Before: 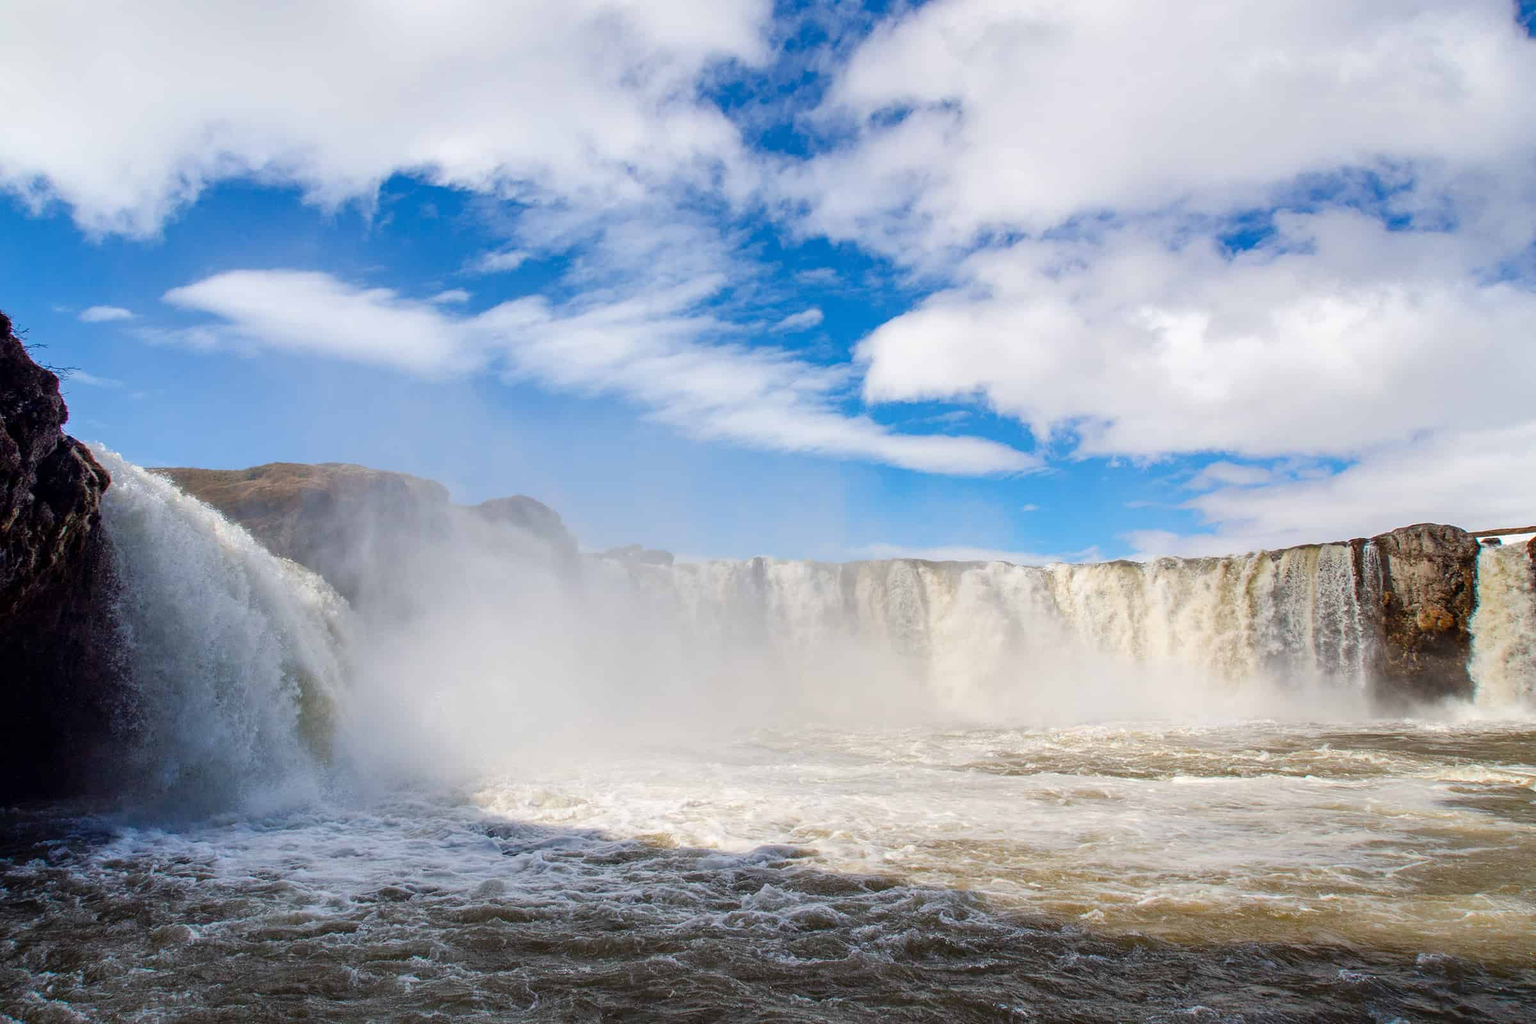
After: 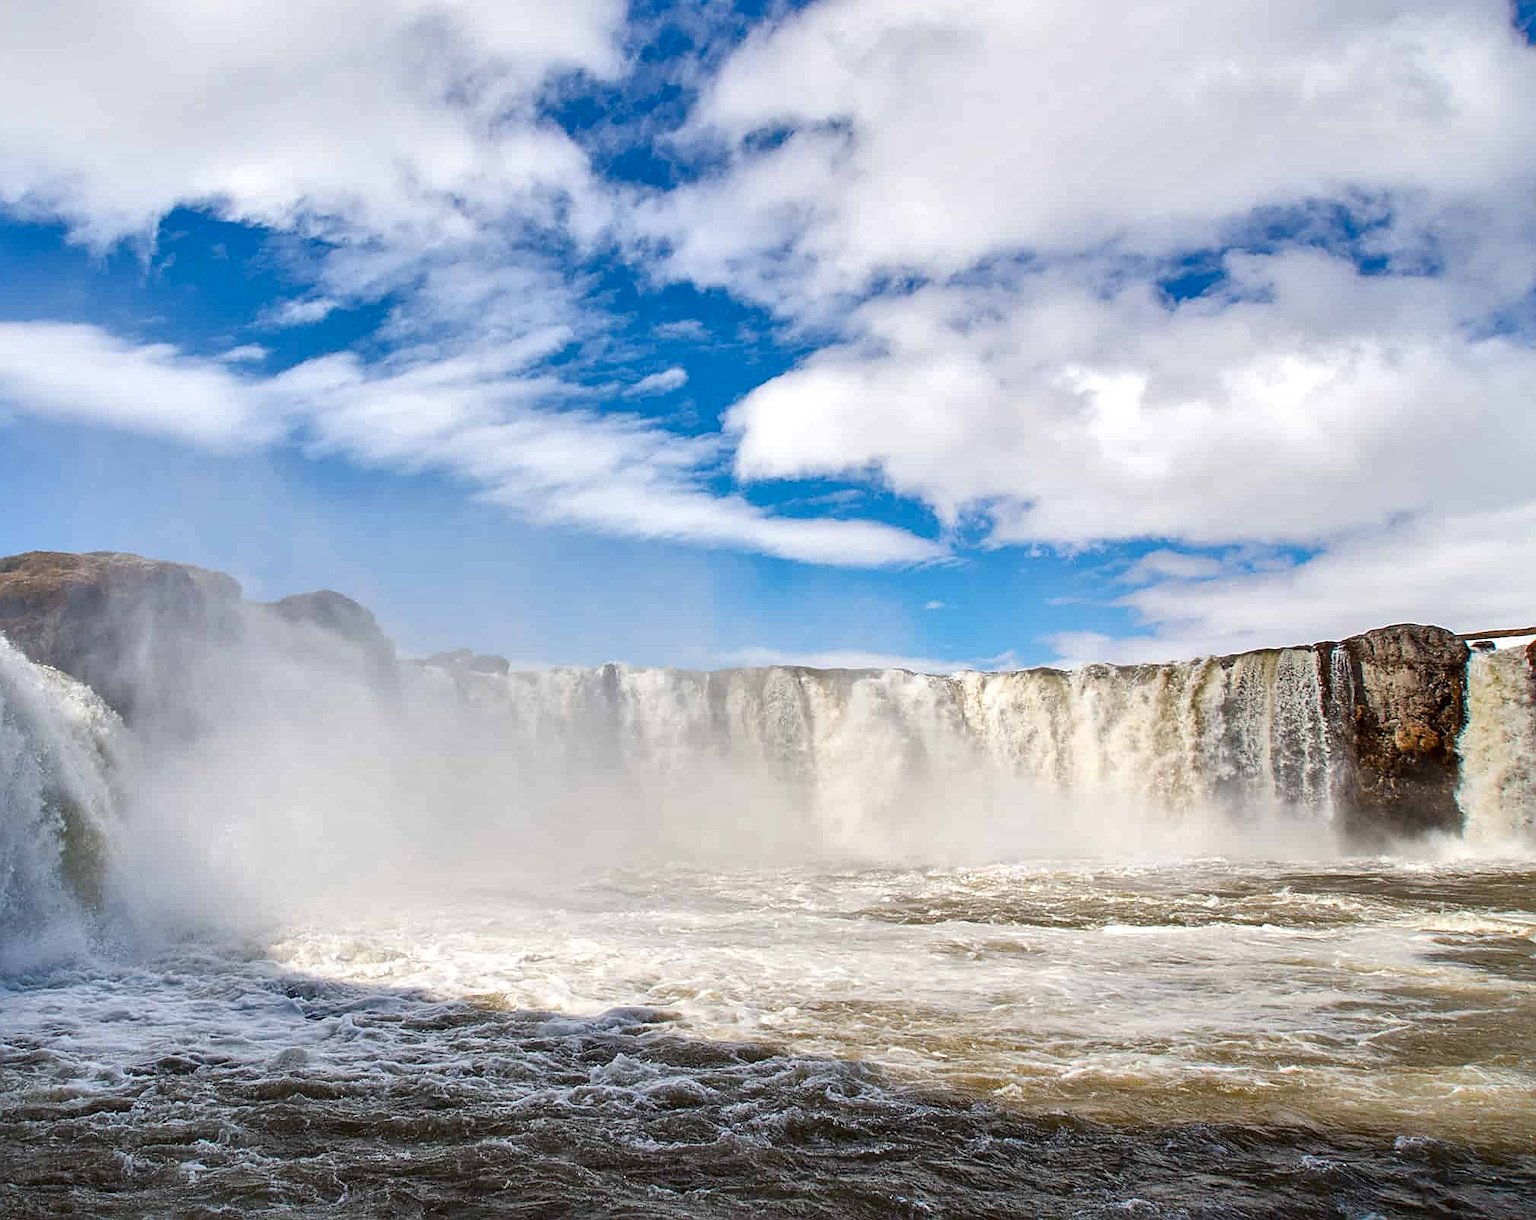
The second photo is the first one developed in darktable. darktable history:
sharpen: on, module defaults
crop: left 16.064%
local contrast: mode bilateral grid, contrast 26, coarseness 60, detail 152%, midtone range 0.2
